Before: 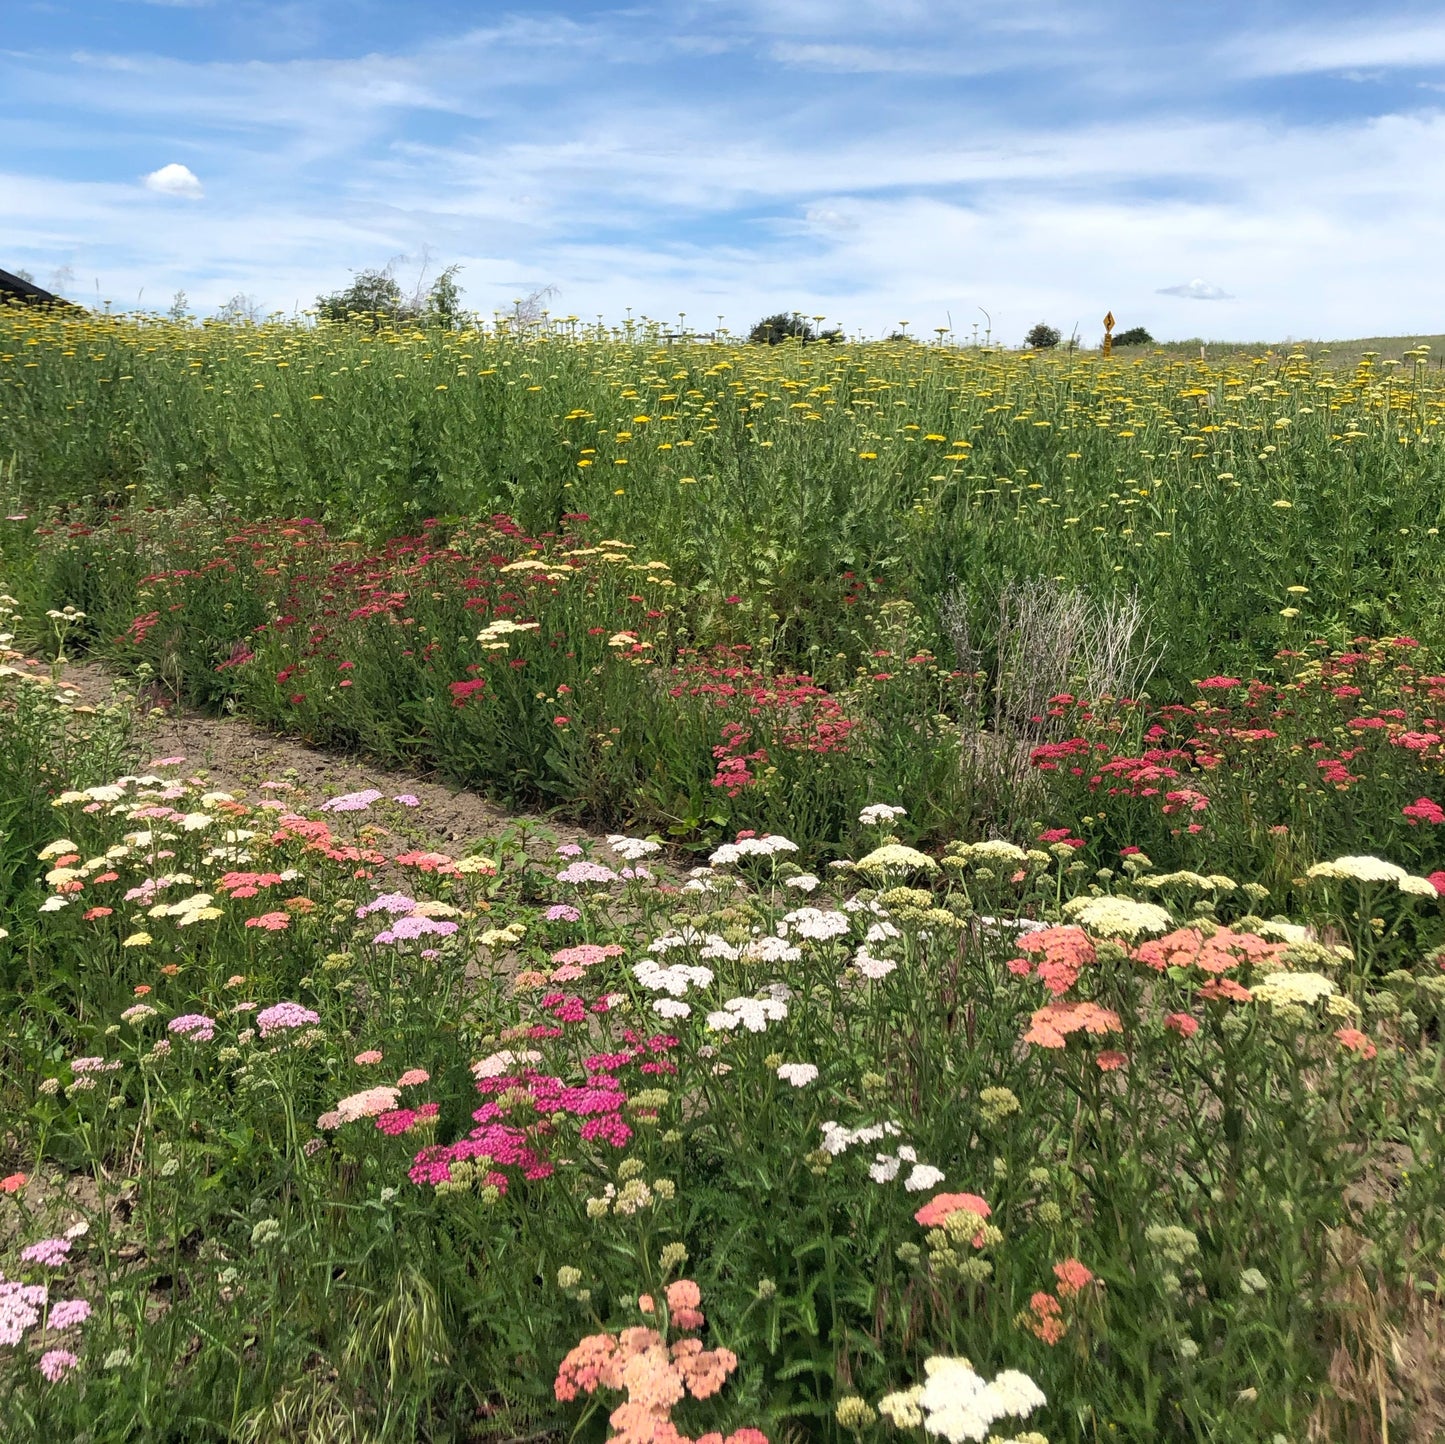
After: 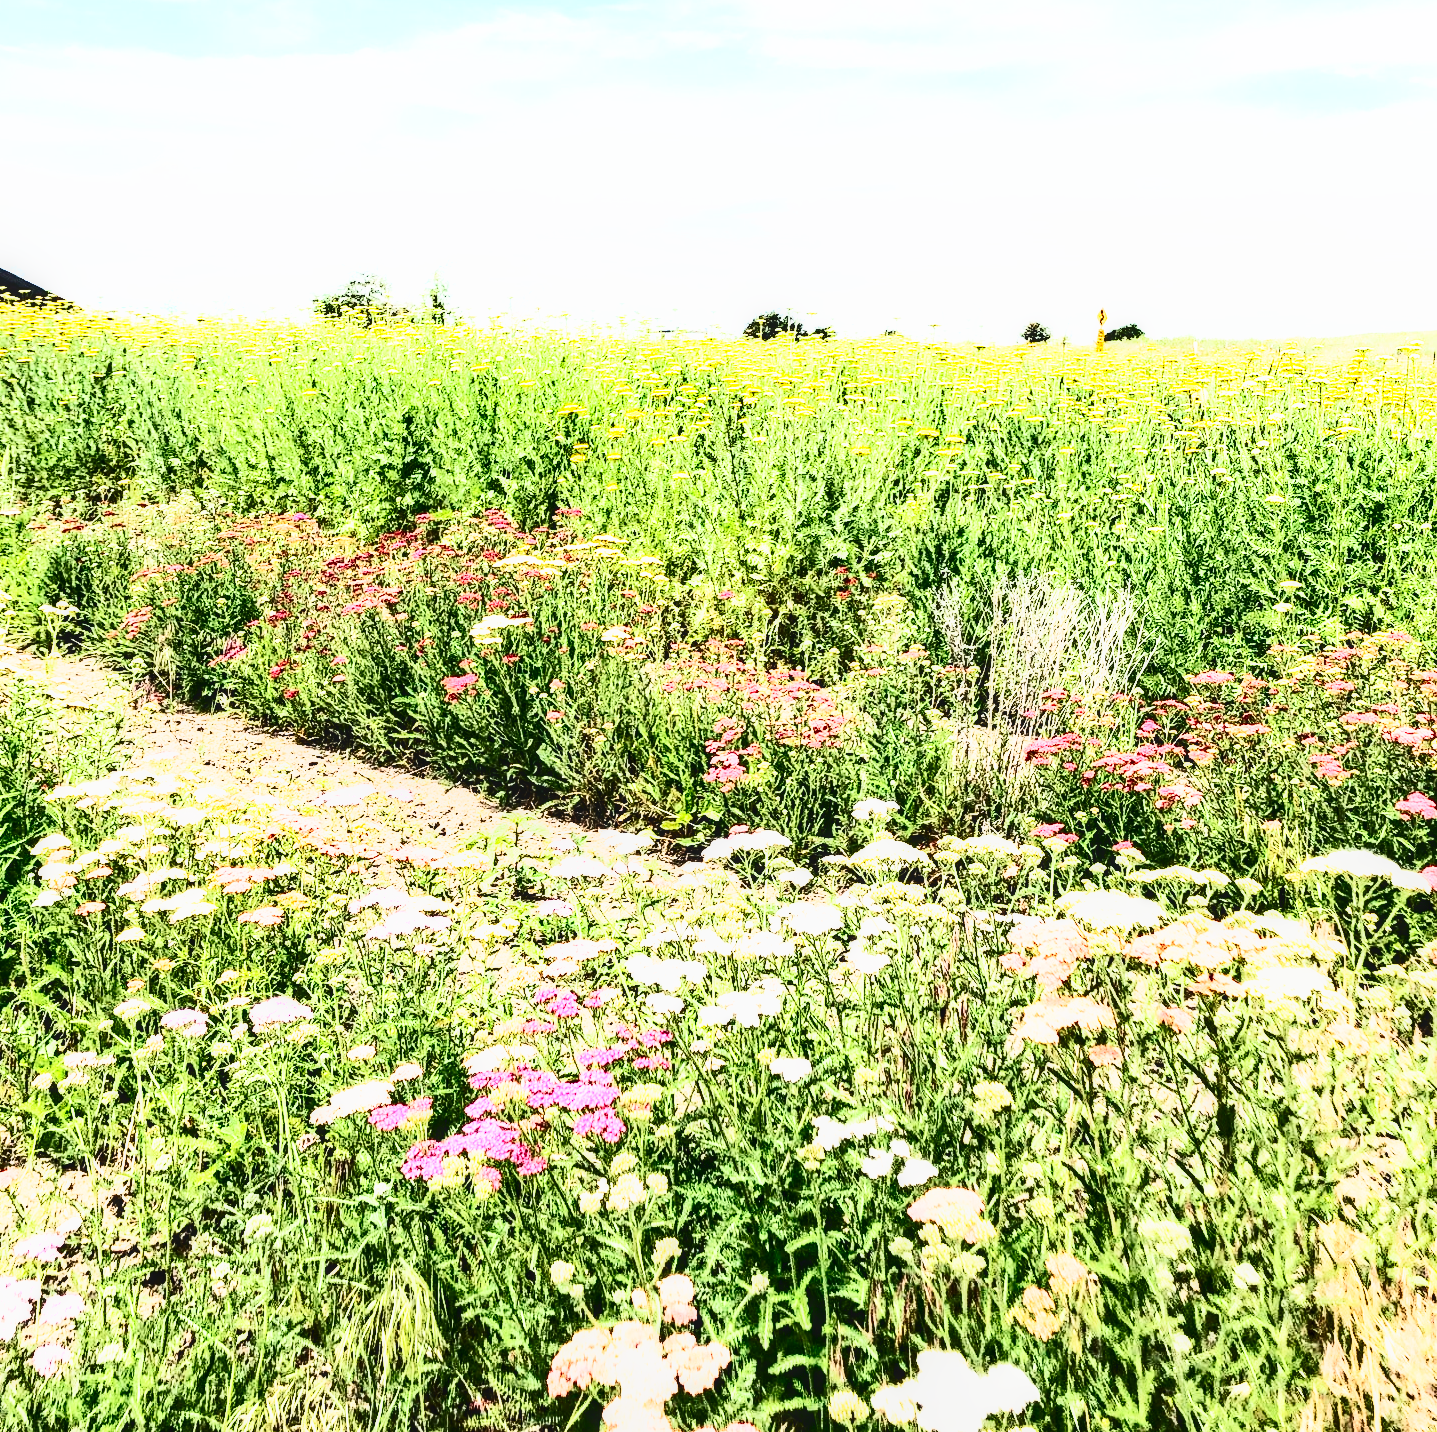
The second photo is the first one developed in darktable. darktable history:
exposure: black level correction 0.001, exposure 0.5 EV, compensate highlight preservation false
crop and rotate: left 0.528%, top 0.366%, bottom 0.406%
tone equalizer: -8 EV -0.447 EV, -7 EV -0.354 EV, -6 EV -0.343 EV, -5 EV -0.253 EV, -3 EV 0.249 EV, -2 EV 0.315 EV, -1 EV 0.409 EV, +0 EV 0.413 EV, edges refinement/feathering 500, mask exposure compensation -1.57 EV, preserve details guided filter
base curve: curves: ch0 [(0, 0.003) (0.001, 0.002) (0.006, 0.004) (0.02, 0.022) (0.048, 0.086) (0.094, 0.234) (0.162, 0.431) (0.258, 0.629) (0.385, 0.8) (0.548, 0.918) (0.751, 0.988) (1, 1)], preserve colors none
shadows and highlights: soften with gaussian
local contrast: on, module defaults
contrast brightness saturation: contrast 0.949, brightness 0.198
